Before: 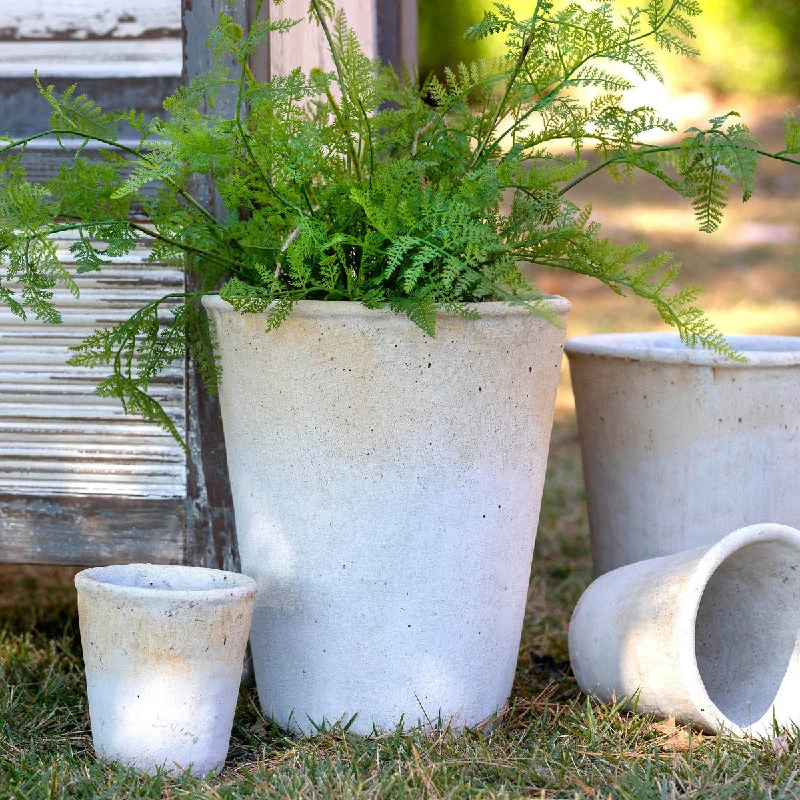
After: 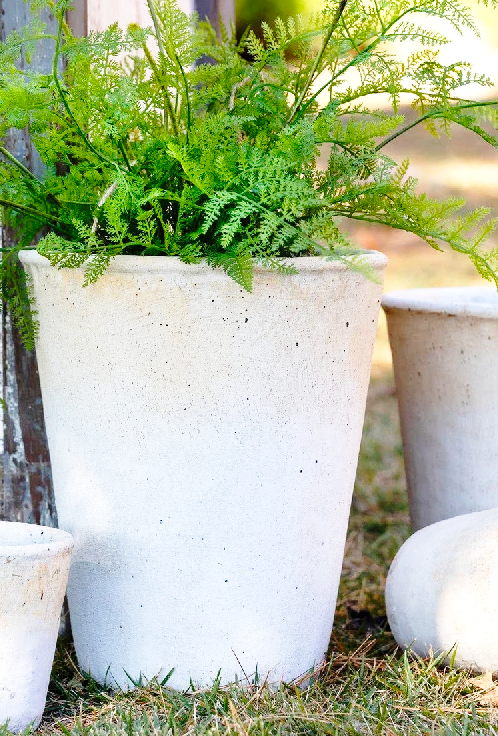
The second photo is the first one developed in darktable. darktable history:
crop and rotate: left 22.918%, top 5.629%, right 14.711%, bottom 2.247%
base curve: curves: ch0 [(0, 0) (0.028, 0.03) (0.121, 0.232) (0.46, 0.748) (0.859, 0.968) (1, 1)], preserve colors none
